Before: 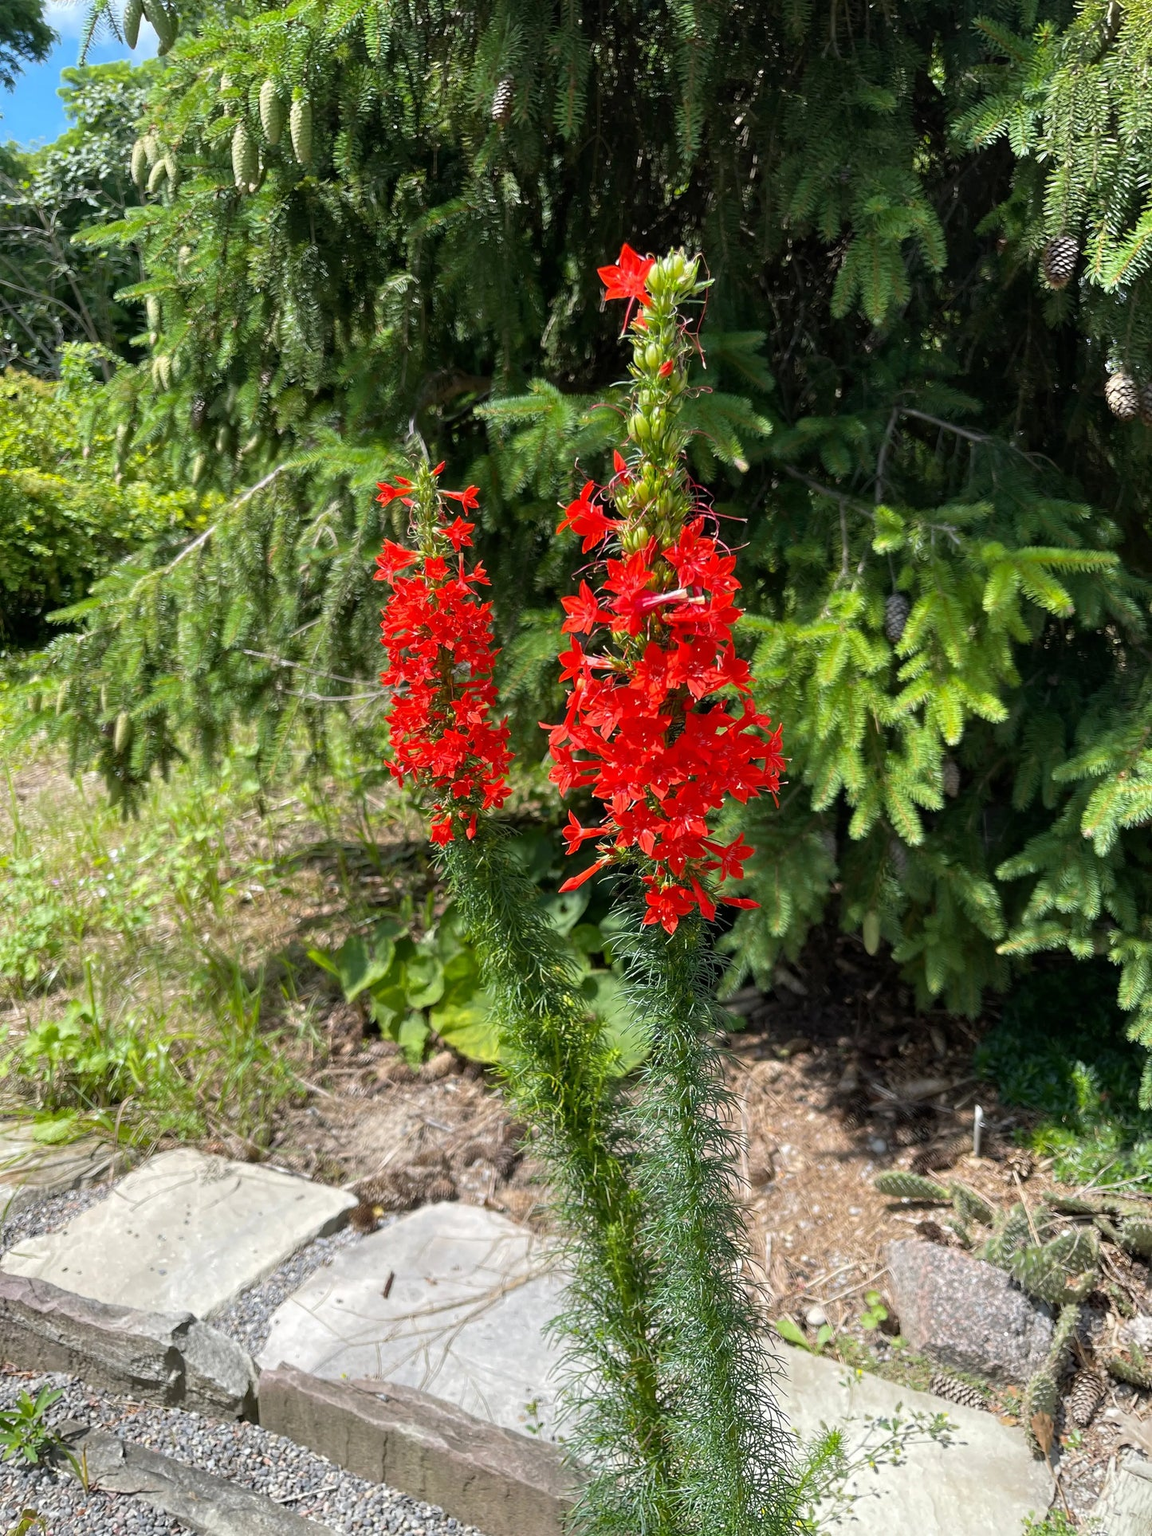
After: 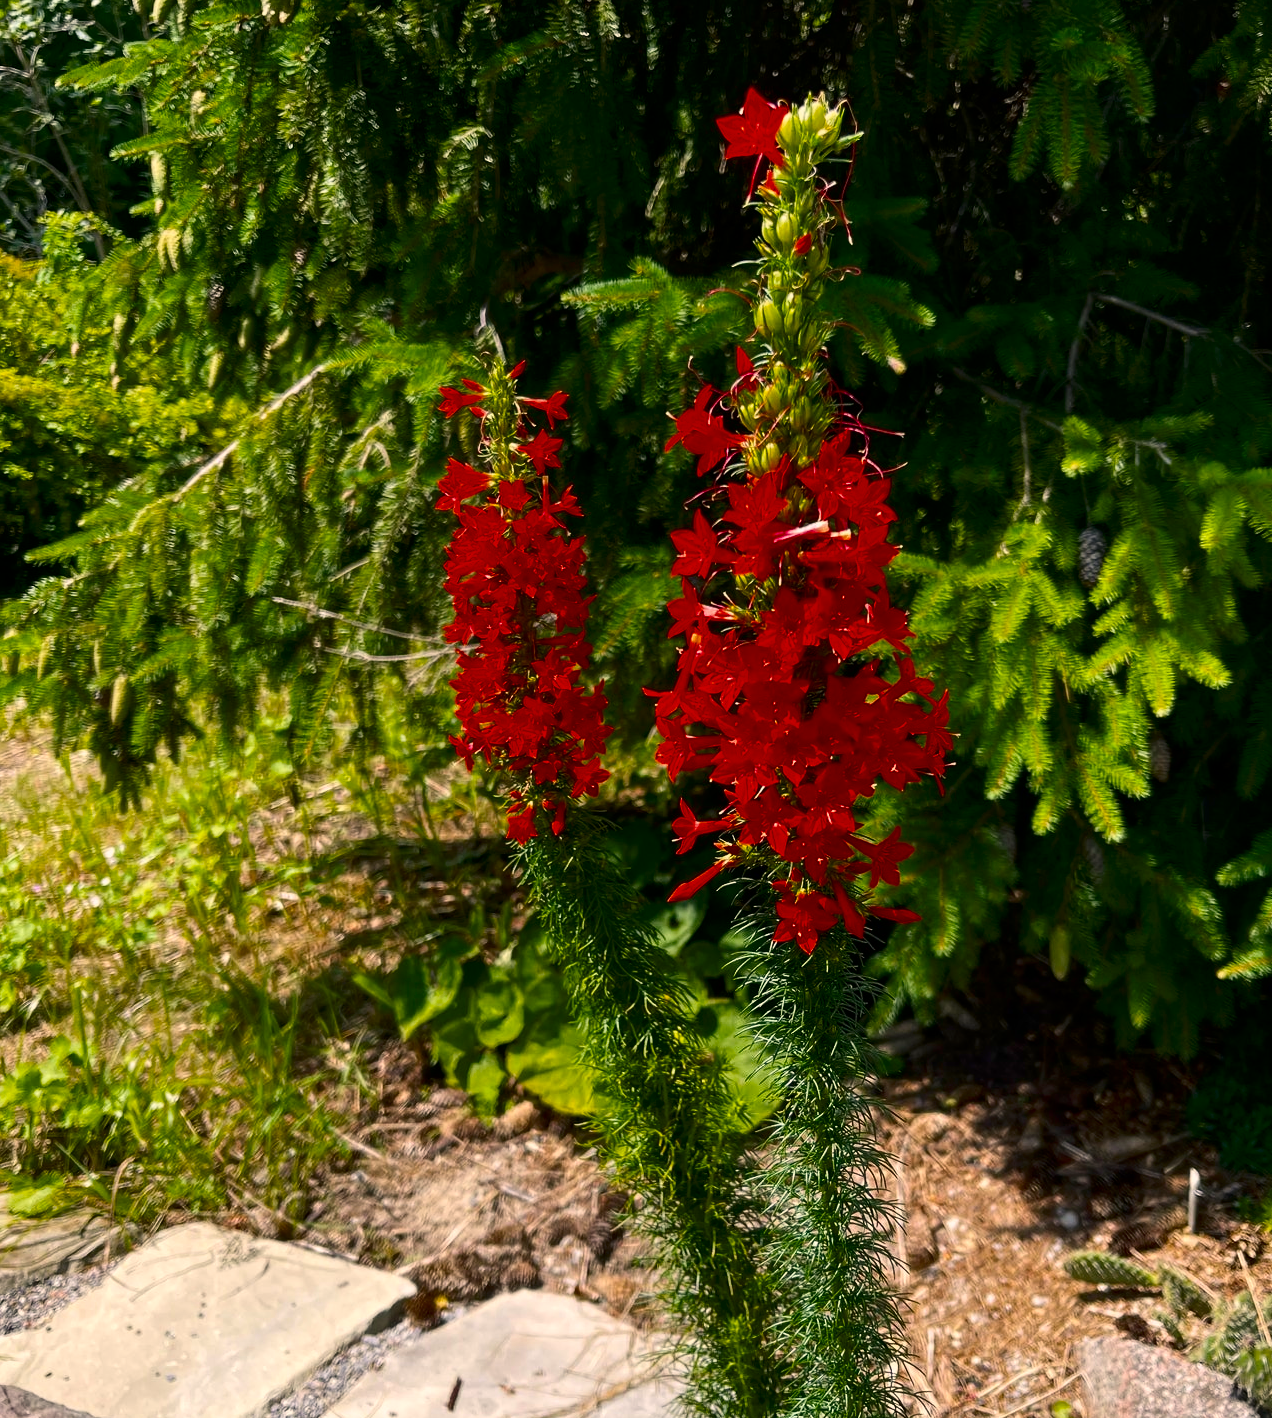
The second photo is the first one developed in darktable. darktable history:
color balance rgb: highlights gain › chroma 3.055%, highlights gain › hue 60.27°, perceptual saturation grading › global saturation 25.723%, saturation formula JzAzBz (2021)
contrast brightness saturation: contrast 0.203, brightness -0.112, saturation 0.097
crop and rotate: left 2.332%, top 11.324%, right 9.631%, bottom 15.065%
